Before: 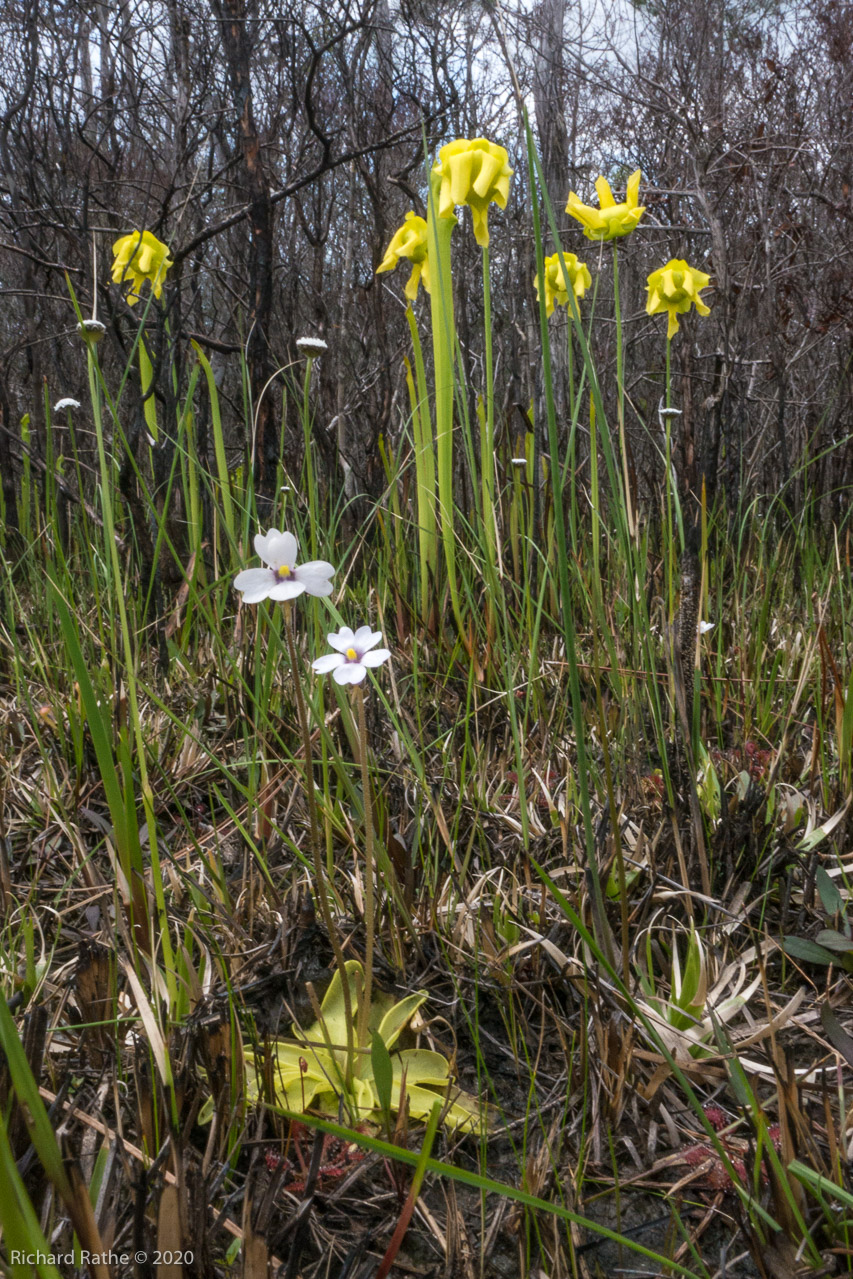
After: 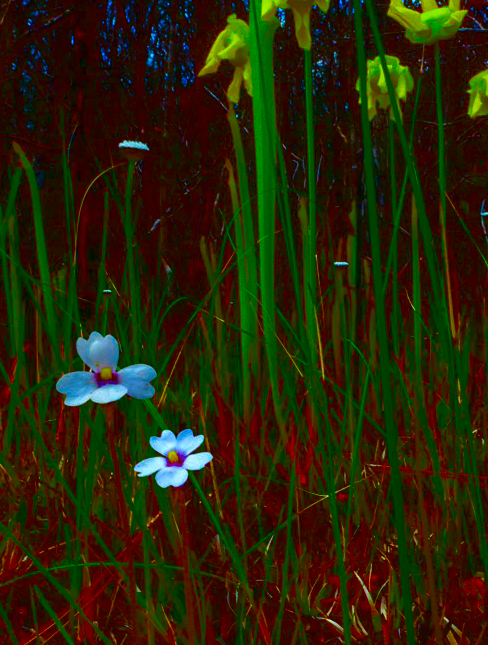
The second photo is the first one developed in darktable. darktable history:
color correction: saturation 3
contrast brightness saturation: brightness -1, saturation 1
velvia: on, module defaults
crop: left 20.932%, top 15.471%, right 21.848%, bottom 34.081%
color balance: lift [1.004, 1.002, 1.002, 0.998], gamma [1, 1.007, 1.002, 0.993], gain [1, 0.977, 1.013, 1.023], contrast -3.64%
